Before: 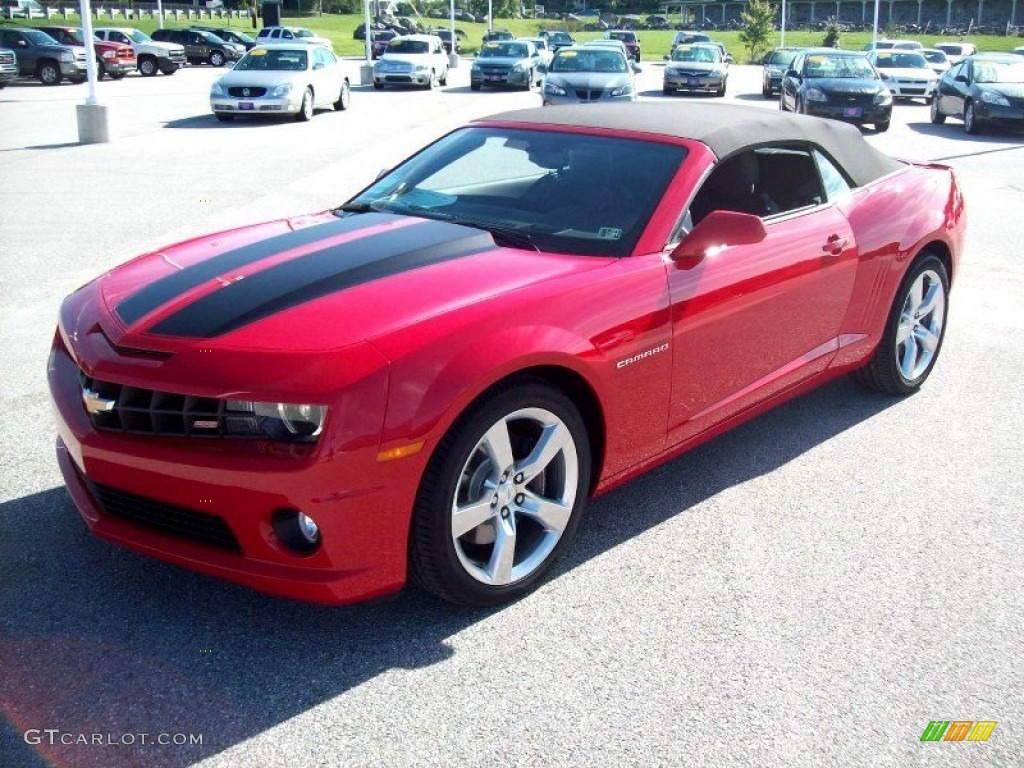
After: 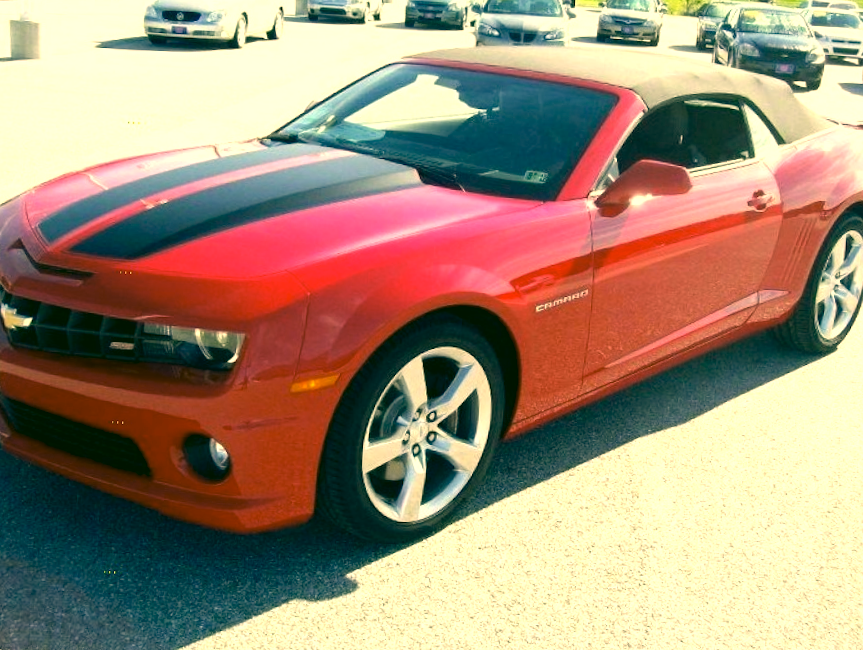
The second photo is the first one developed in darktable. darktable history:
exposure: black level correction 0, exposure 0.499 EV, compensate highlight preservation false
crop and rotate: angle -3.07°, left 5.084%, top 5.199%, right 4.653%, bottom 4.202%
color correction: highlights a* 5.68, highlights b* 33.2, shadows a* -25.61, shadows b* 3.76
